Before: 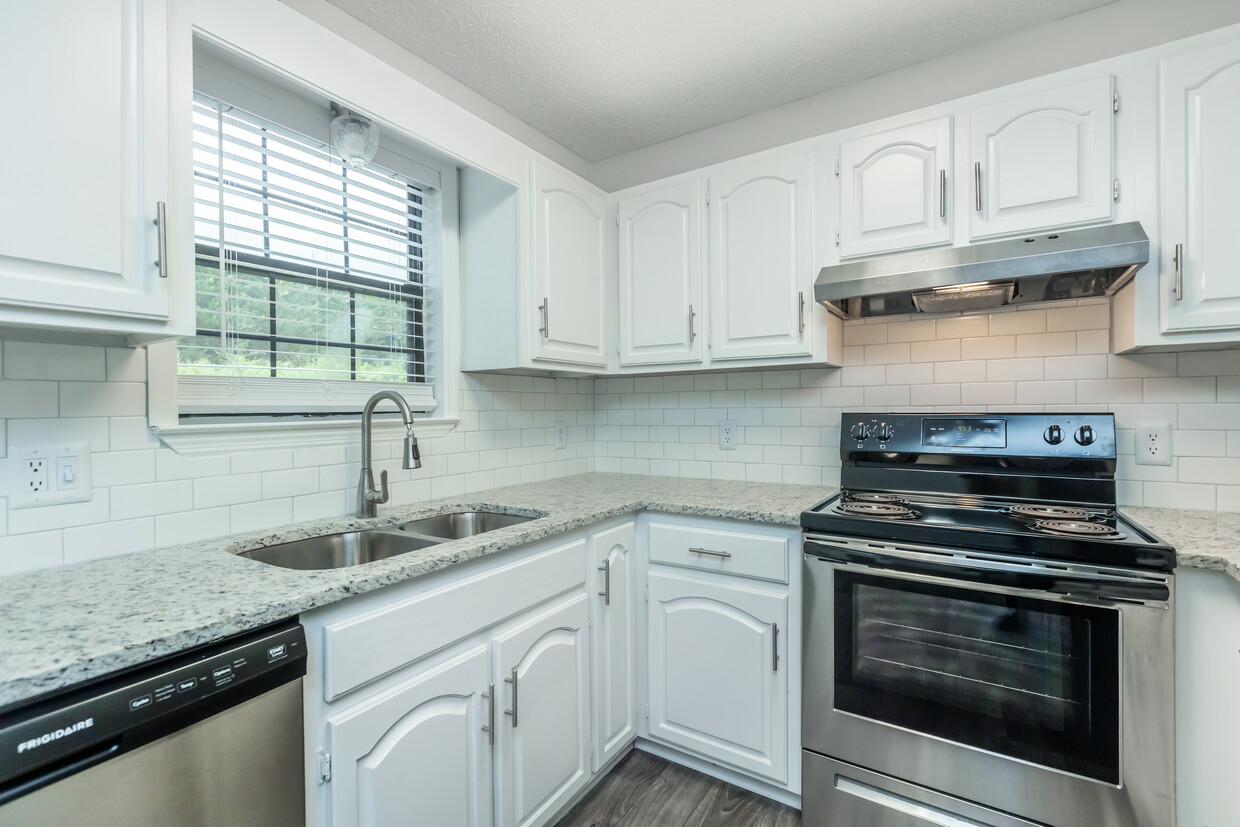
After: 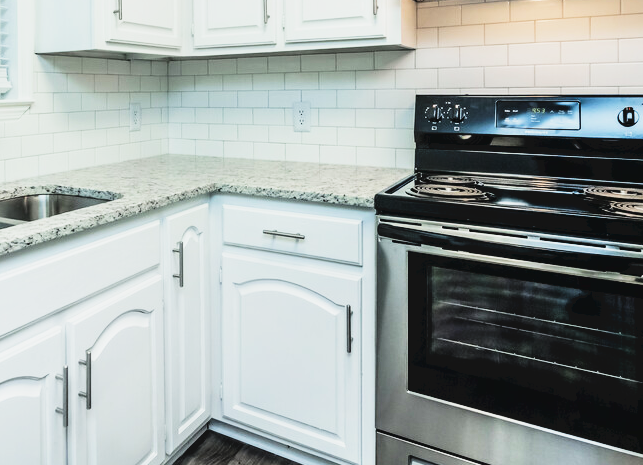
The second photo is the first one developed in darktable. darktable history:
tone curve: curves: ch0 [(0, 0) (0.003, 0.063) (0.011, 0.063) (0.025, 0.063) (0.044, 0.066) (0.069, 0.071) (0.1, 0.09) (0.136, 0.116) (0.177, 0.144) (0.224, 0.192) (0.277, 0.246) (0.335, 0.311) (0.399, 0.399) (0.468, 0.49) (0.543, 0.589) (0.623, 0.709) (0.709, 0.827) (0.801, 0.918) (0.898, 0.969) (1, 1)], preserve colors none
filmic rgb: black relative exposure -5.01 EV, white relative exposure 4 EV, hardness 2.9, contrast 1.299
crop: left 34.4%, top 38.53%, right 13.673%, bottom 5.233%
